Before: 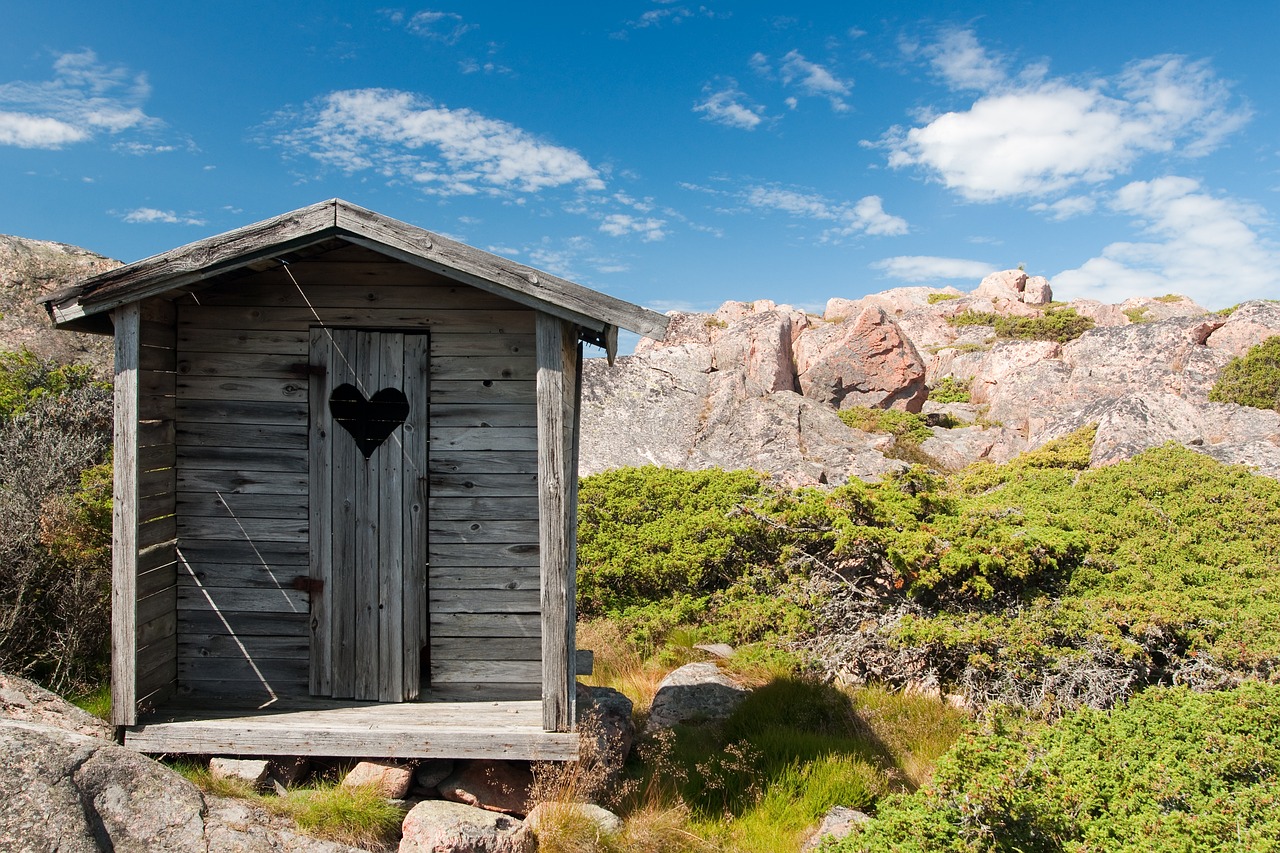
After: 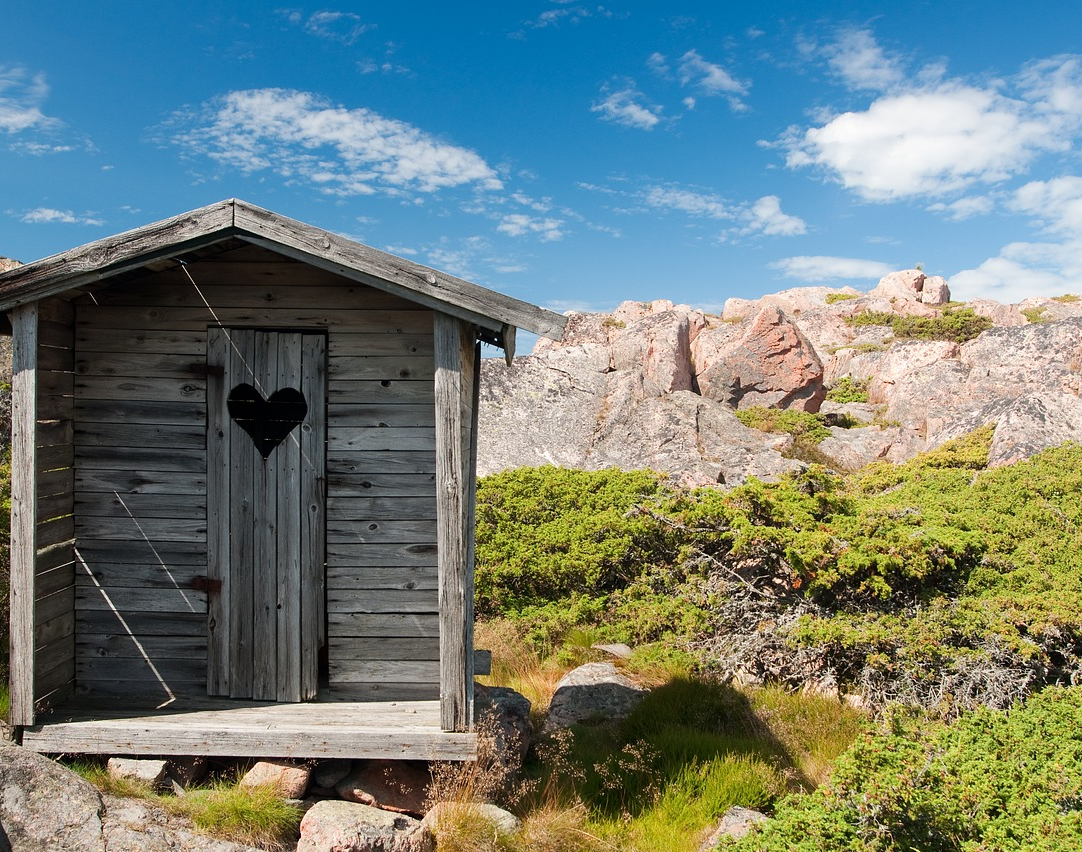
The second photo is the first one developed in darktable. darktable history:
crop: left 8.021%, right 7.416%
